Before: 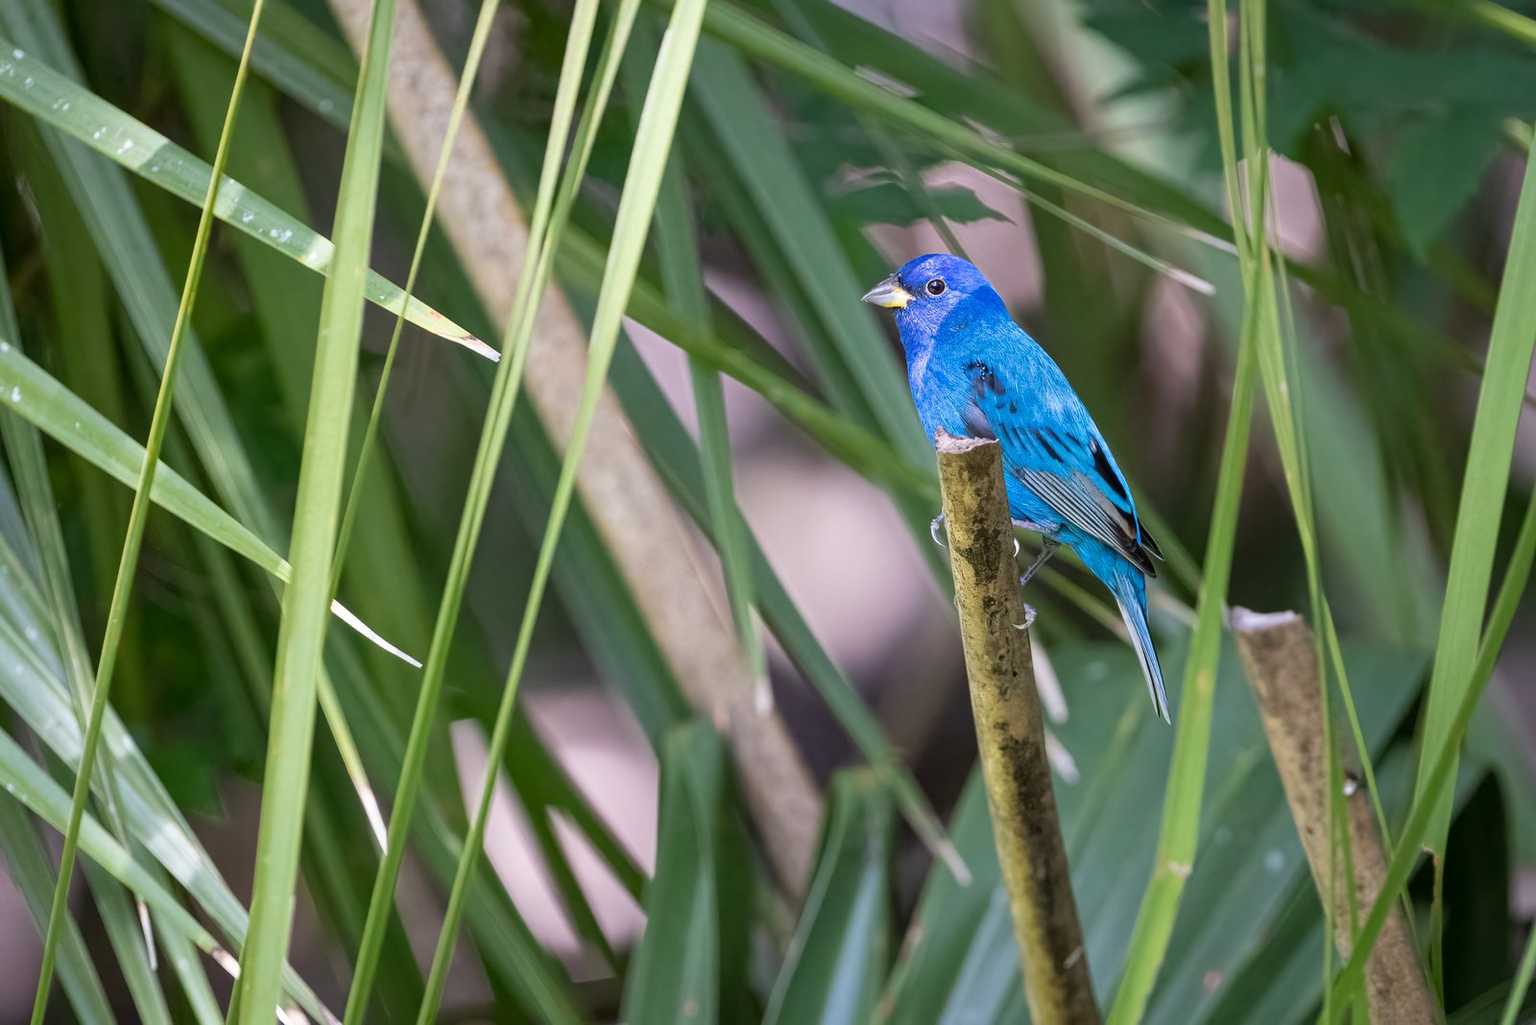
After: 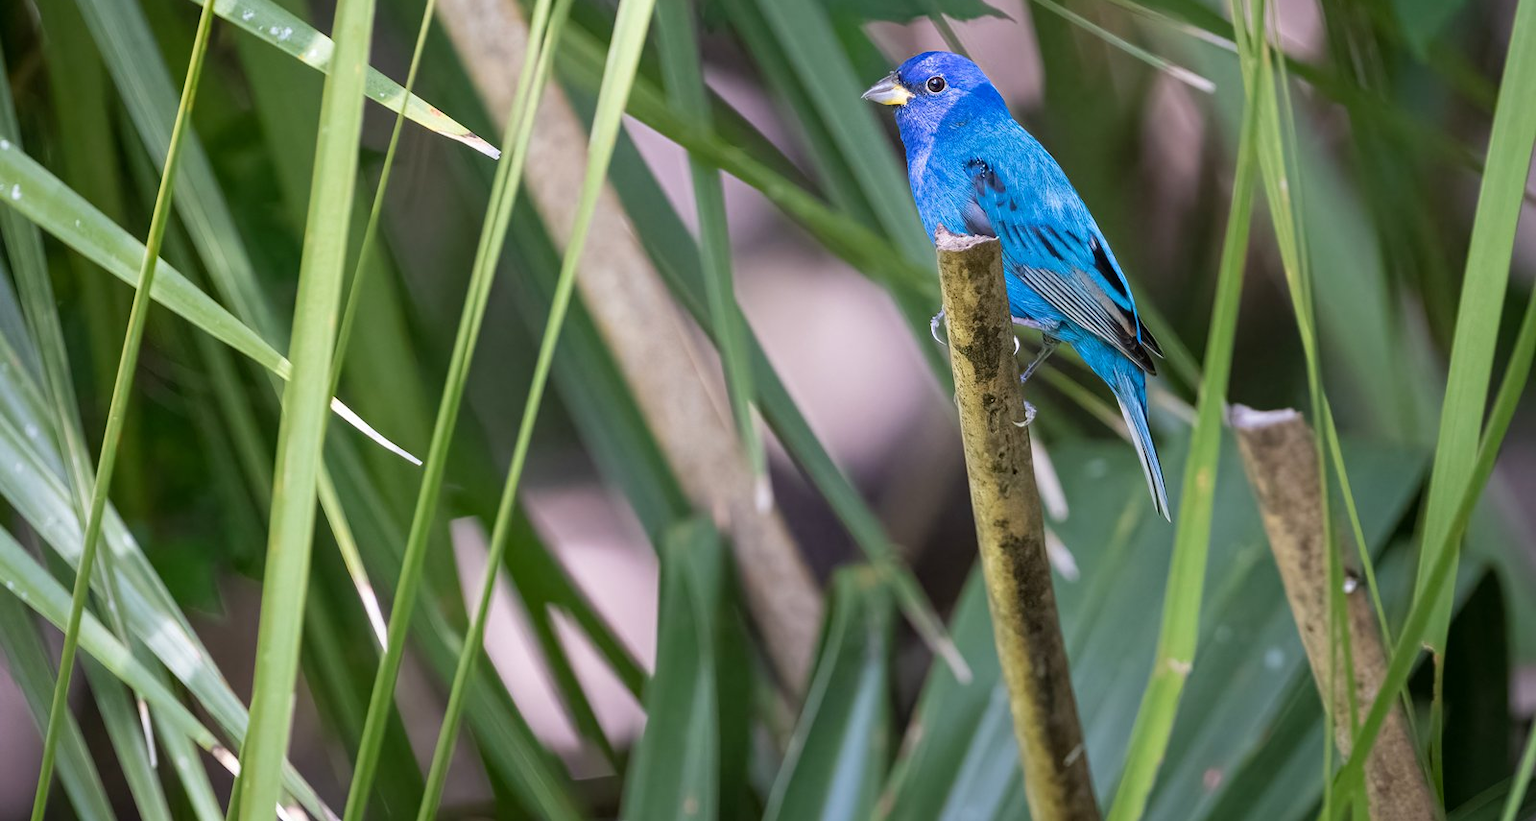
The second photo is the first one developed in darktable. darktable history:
crop and rotate: top 19.846%
